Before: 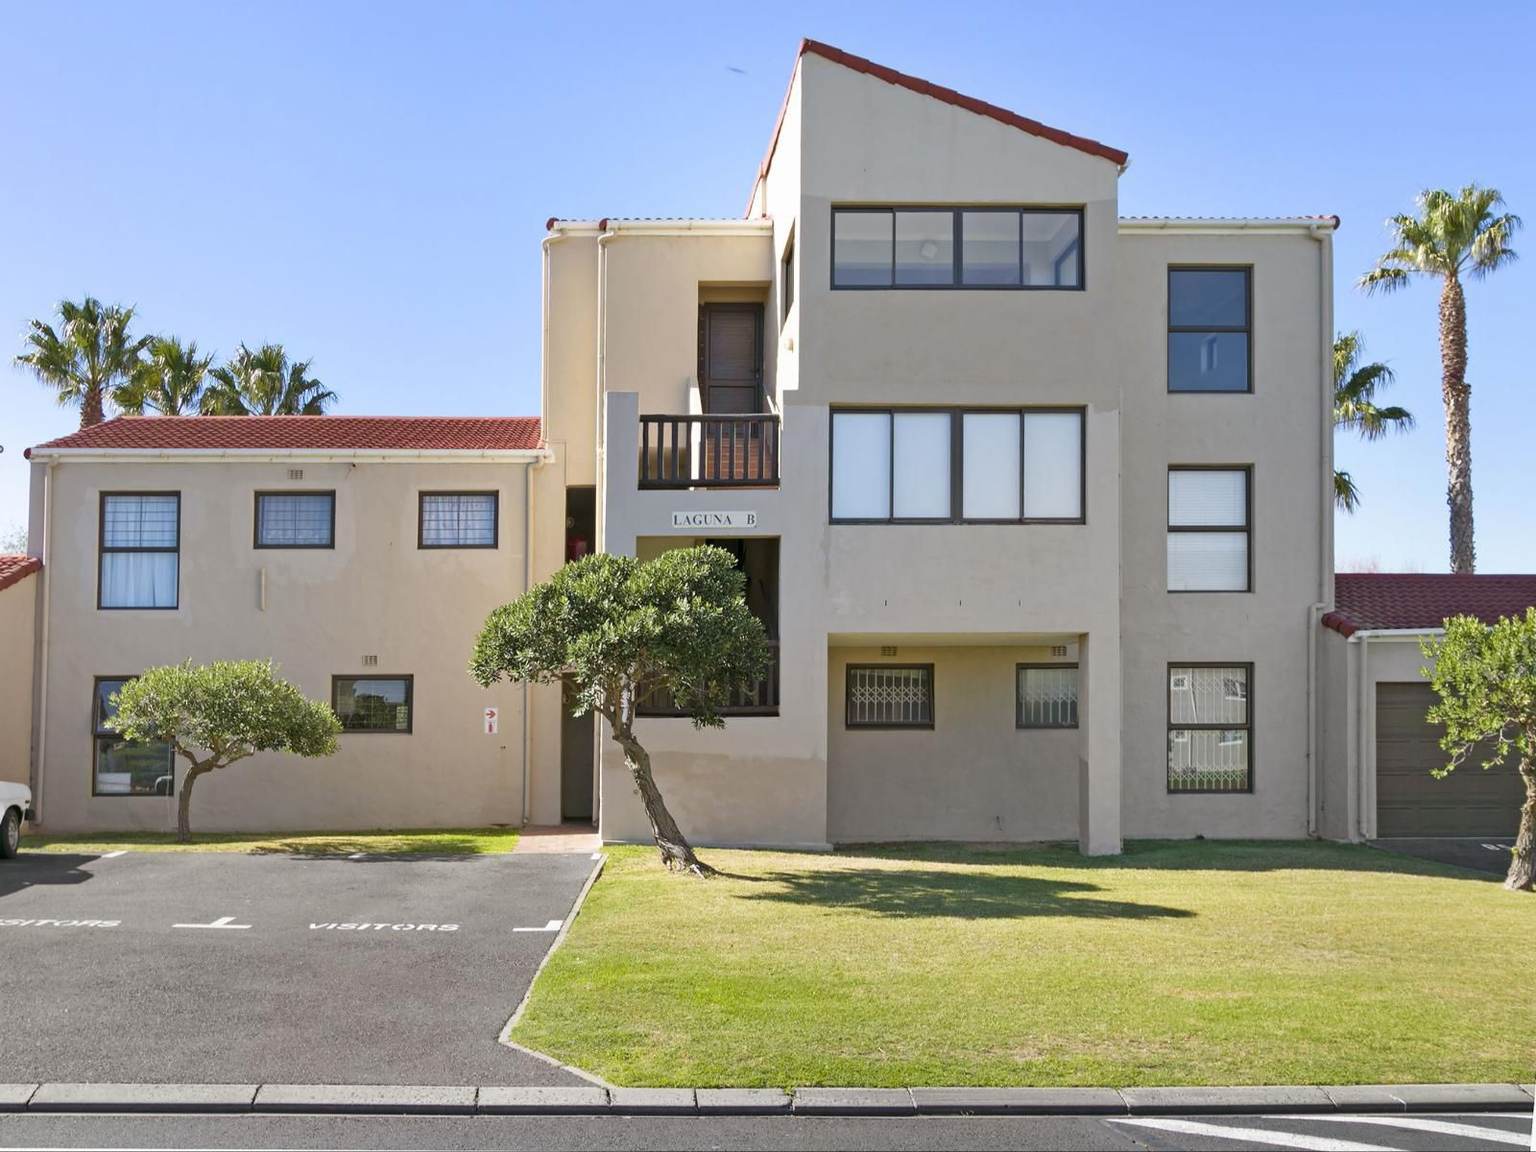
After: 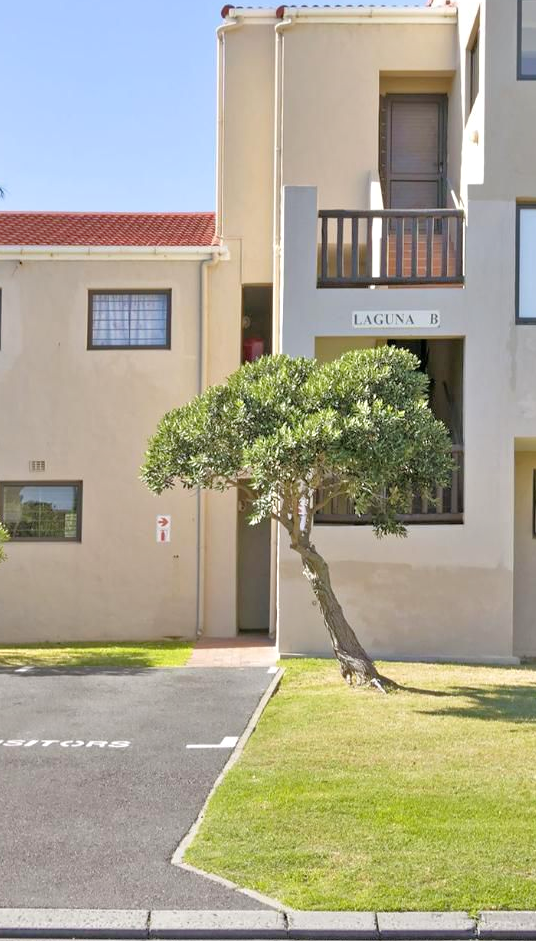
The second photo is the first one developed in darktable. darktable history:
tone equalizer: -7 EV 0.15 EV, -6 EV 0.6 EV, -5 EV 1.15 EV, -4 EV 1.33 EV, -3 EV 1.15 EV, -2 EV 0.6 EV, -1 EV 0.15 EV, mask exposure compensation -0.5 EV
crop and rotate: left 21.77%, top 18.528%, right 44.676%, bottom 2.997%
